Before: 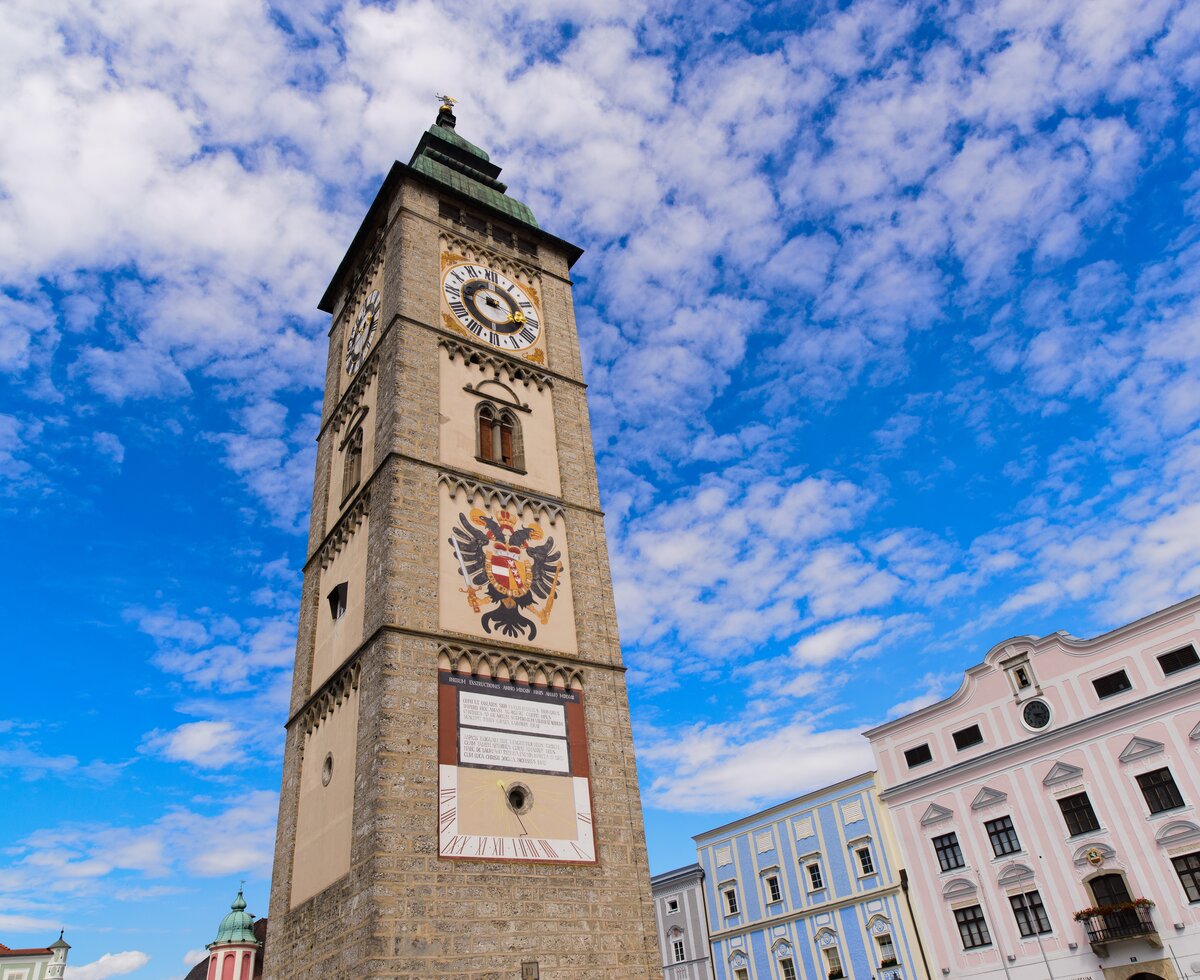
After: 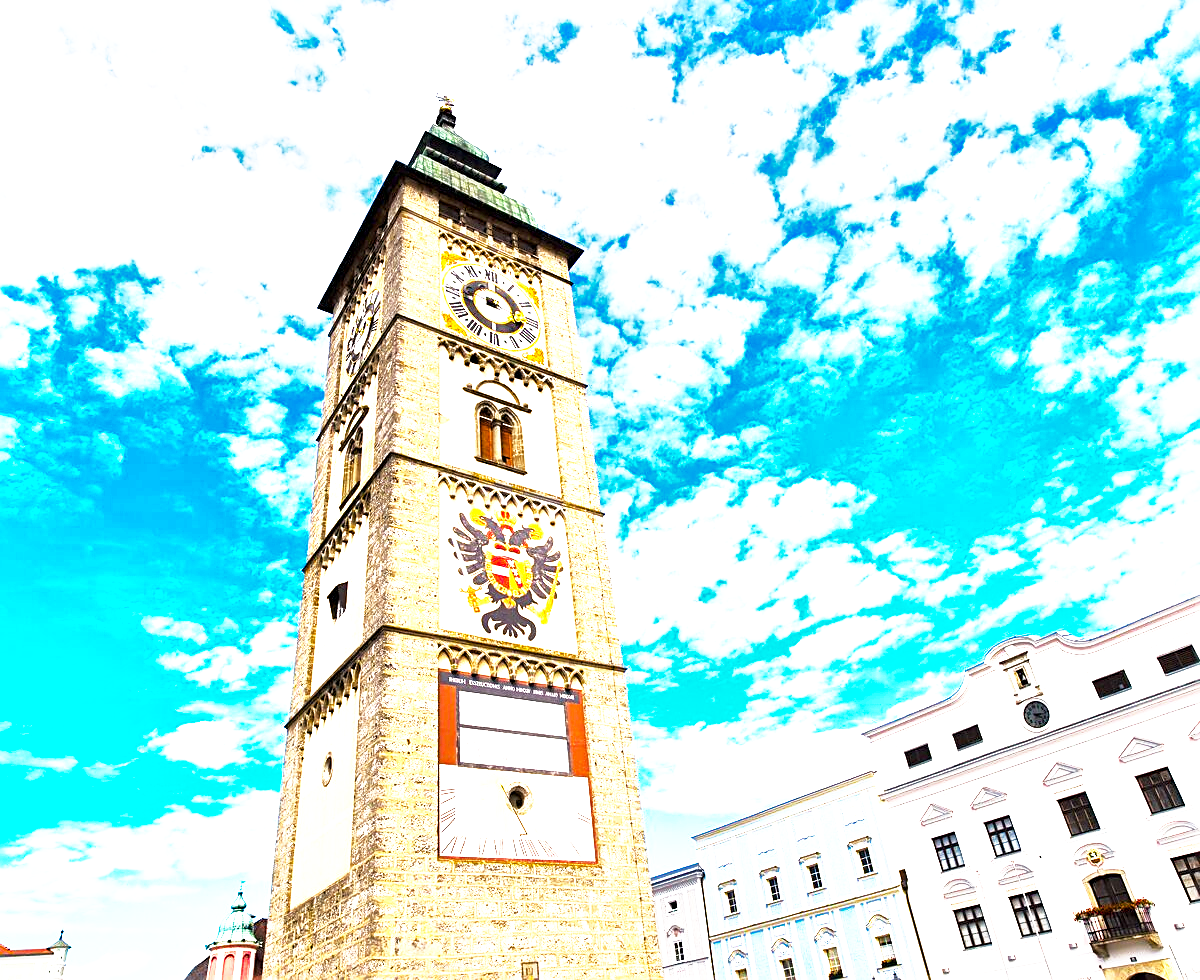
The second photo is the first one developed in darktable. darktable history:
tone equalizer: on, module defaults
exposure: black level correction 0.001, exposure 1.04 EV, compensate highlight preservation false
color balance rgb: highlights gain › luminance 5.855%, highlights gain › chroma 1.234%, highlights gain › hue 87.11°, linear chroma grading › global chroma 19.684%, perceptual saturation grading › global saturation 29.729%, contrast 14.692%
local contrast: mode bilateral grid, contrast 20, coarseness 49, detail 179%, midtone range 0.2
base curve: curves: ch0 [(0, 0) (0.495, 0.917) (1, 1)], preserve colors none
sharpen: on, module defaults
